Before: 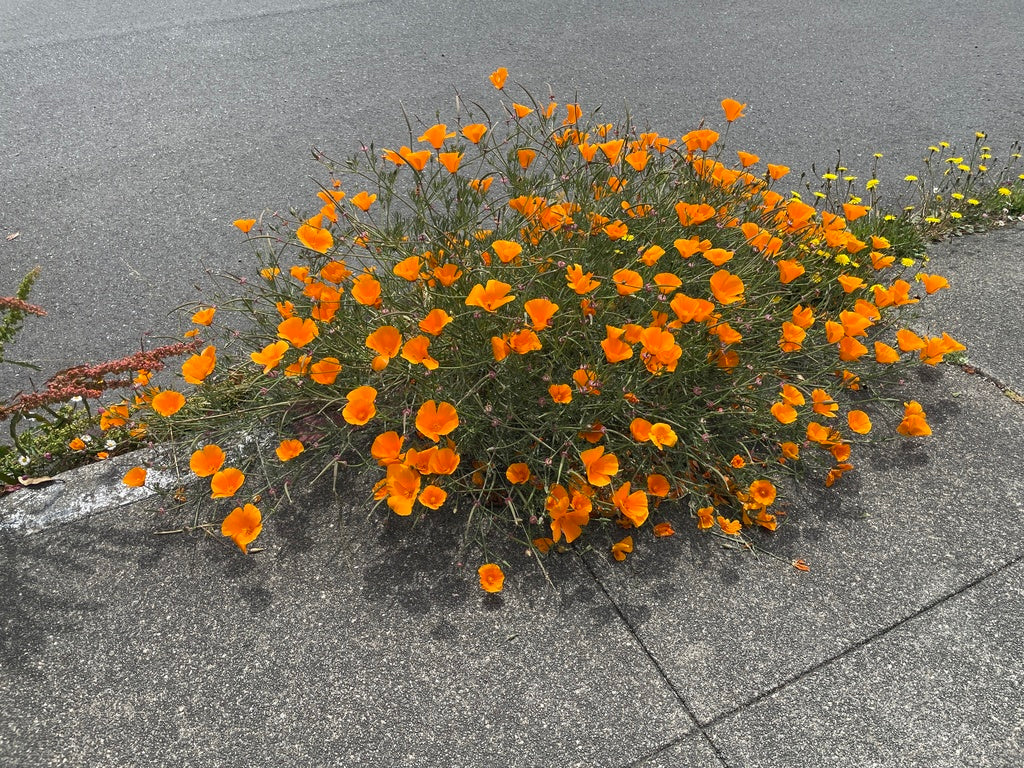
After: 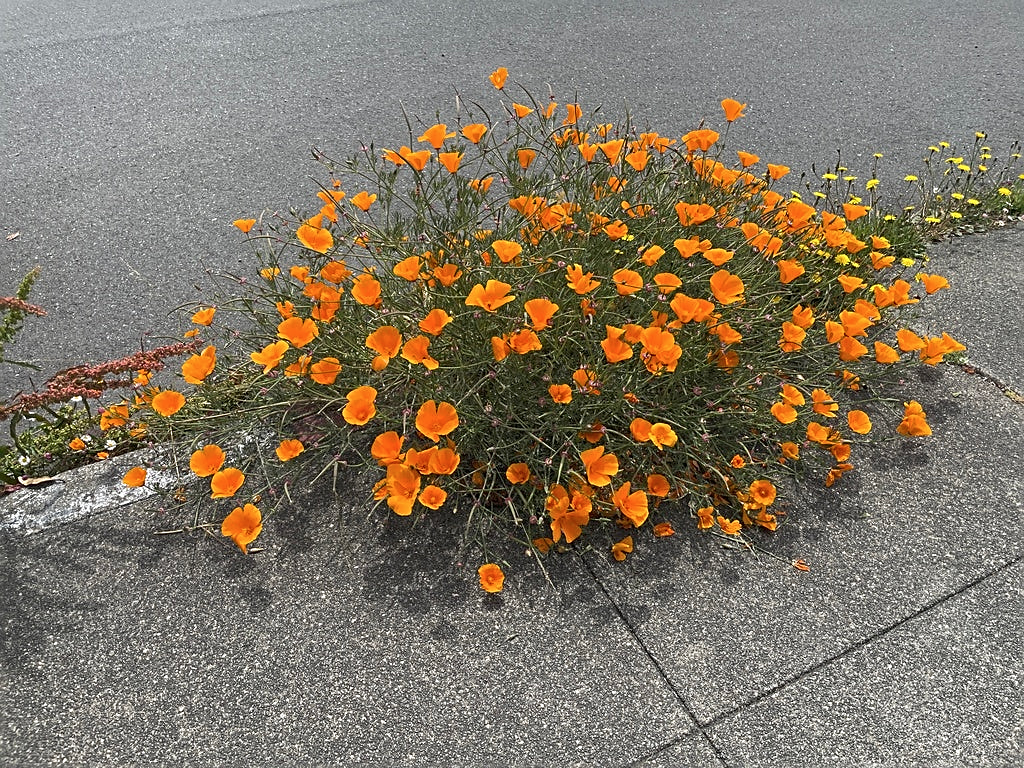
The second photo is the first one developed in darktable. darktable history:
contrast brightness saturation: saturation -0.057
sharpen: on, module defaults
